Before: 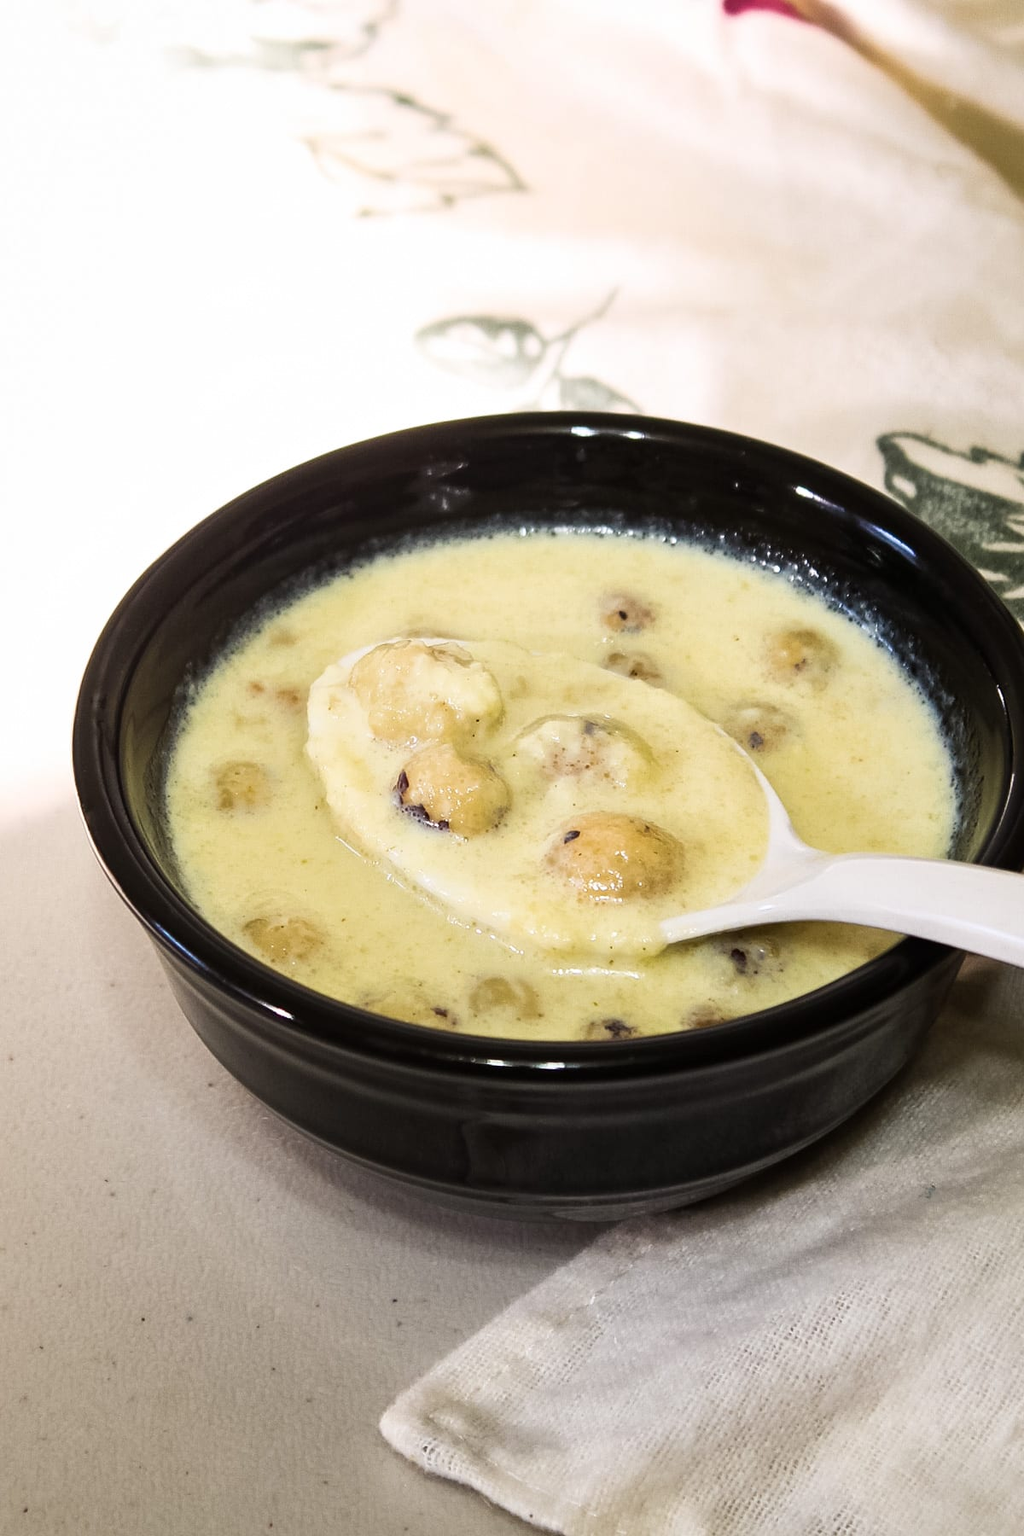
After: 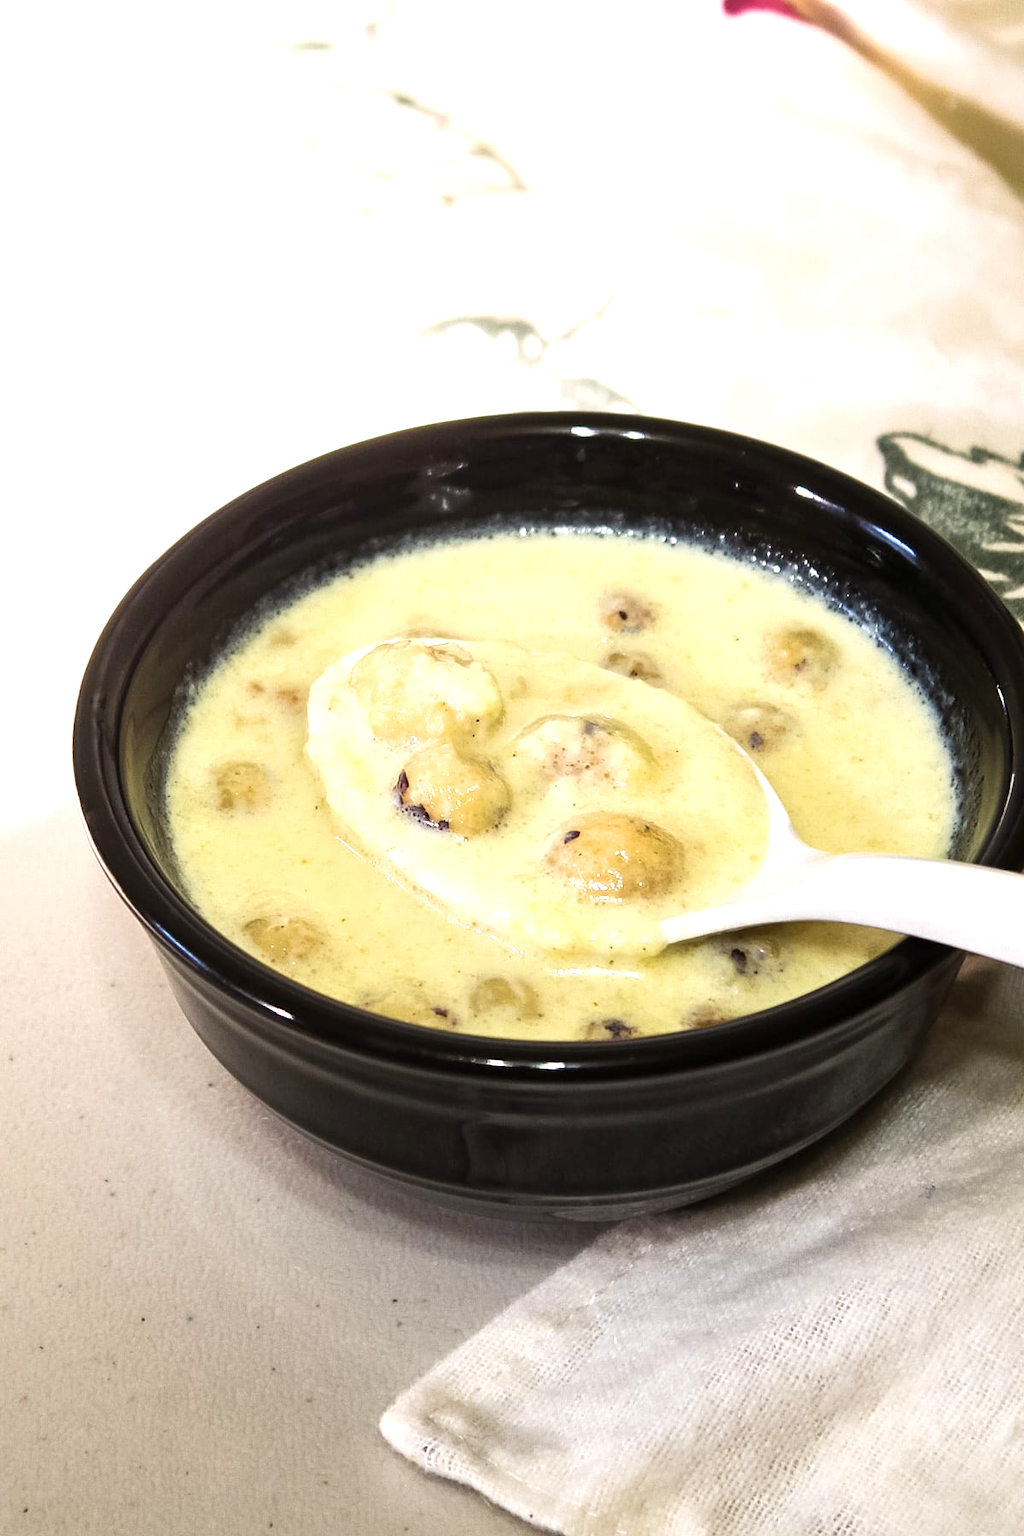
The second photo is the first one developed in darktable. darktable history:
exposure: exposure 0.494 EV, compensate highlight preservation false
